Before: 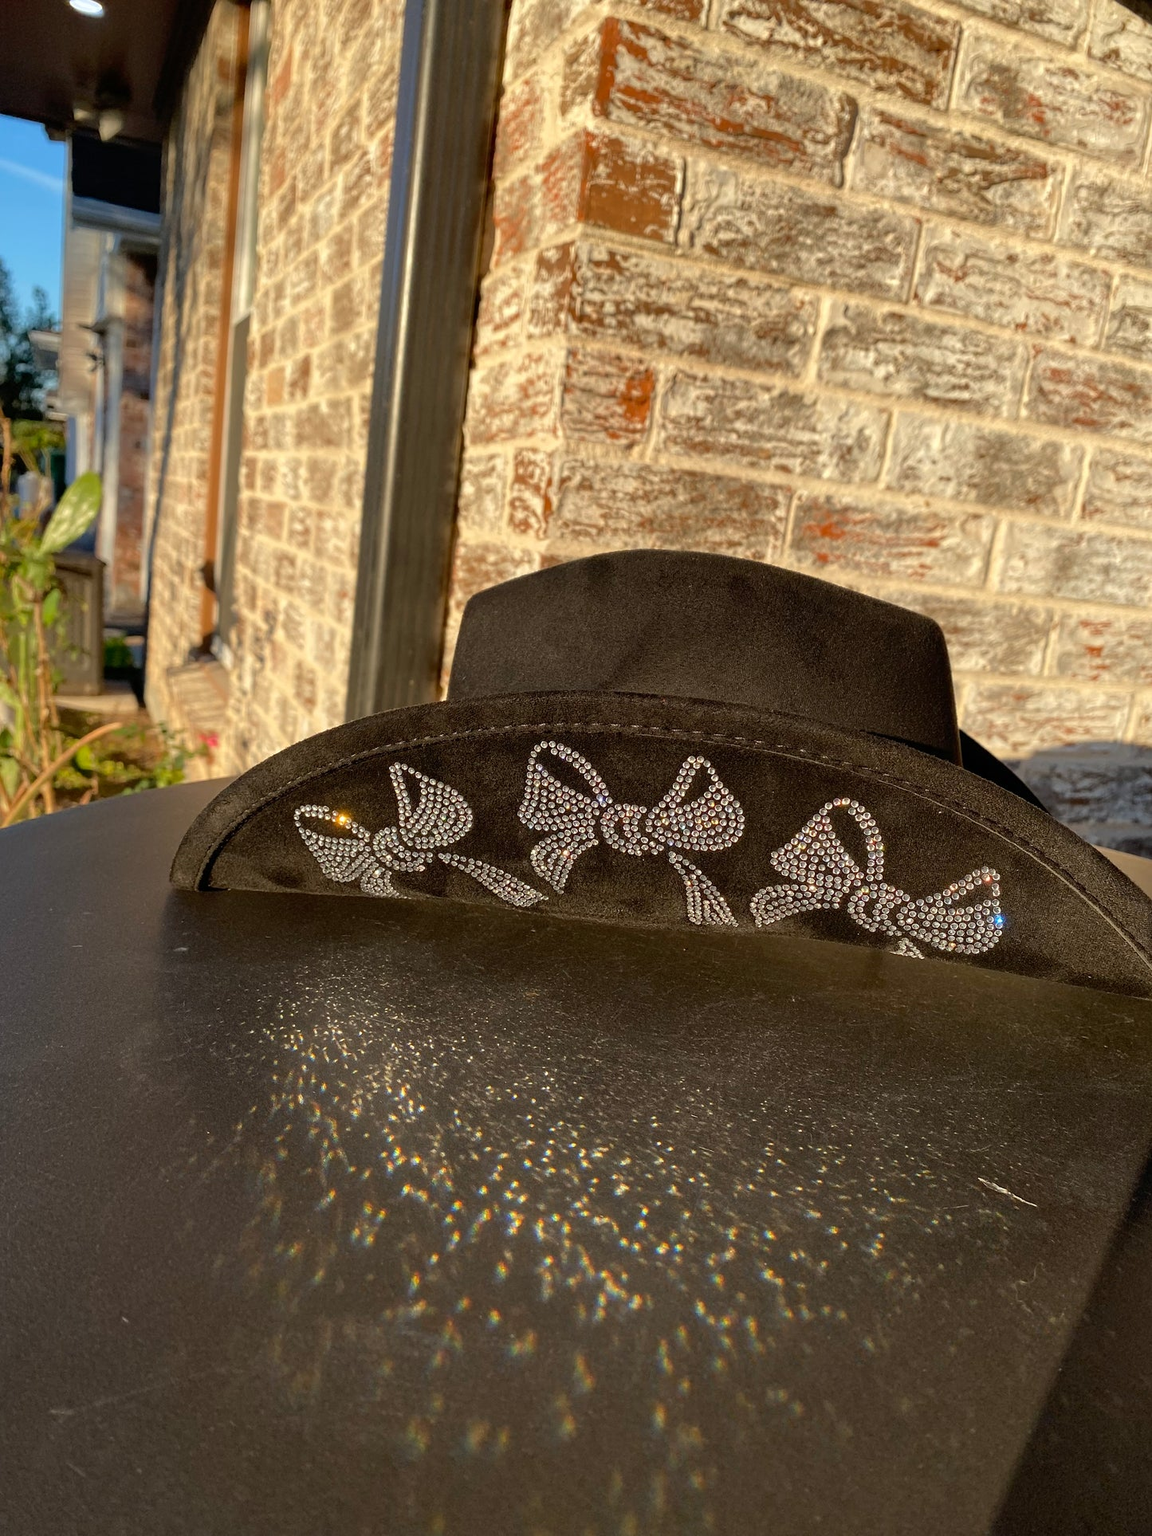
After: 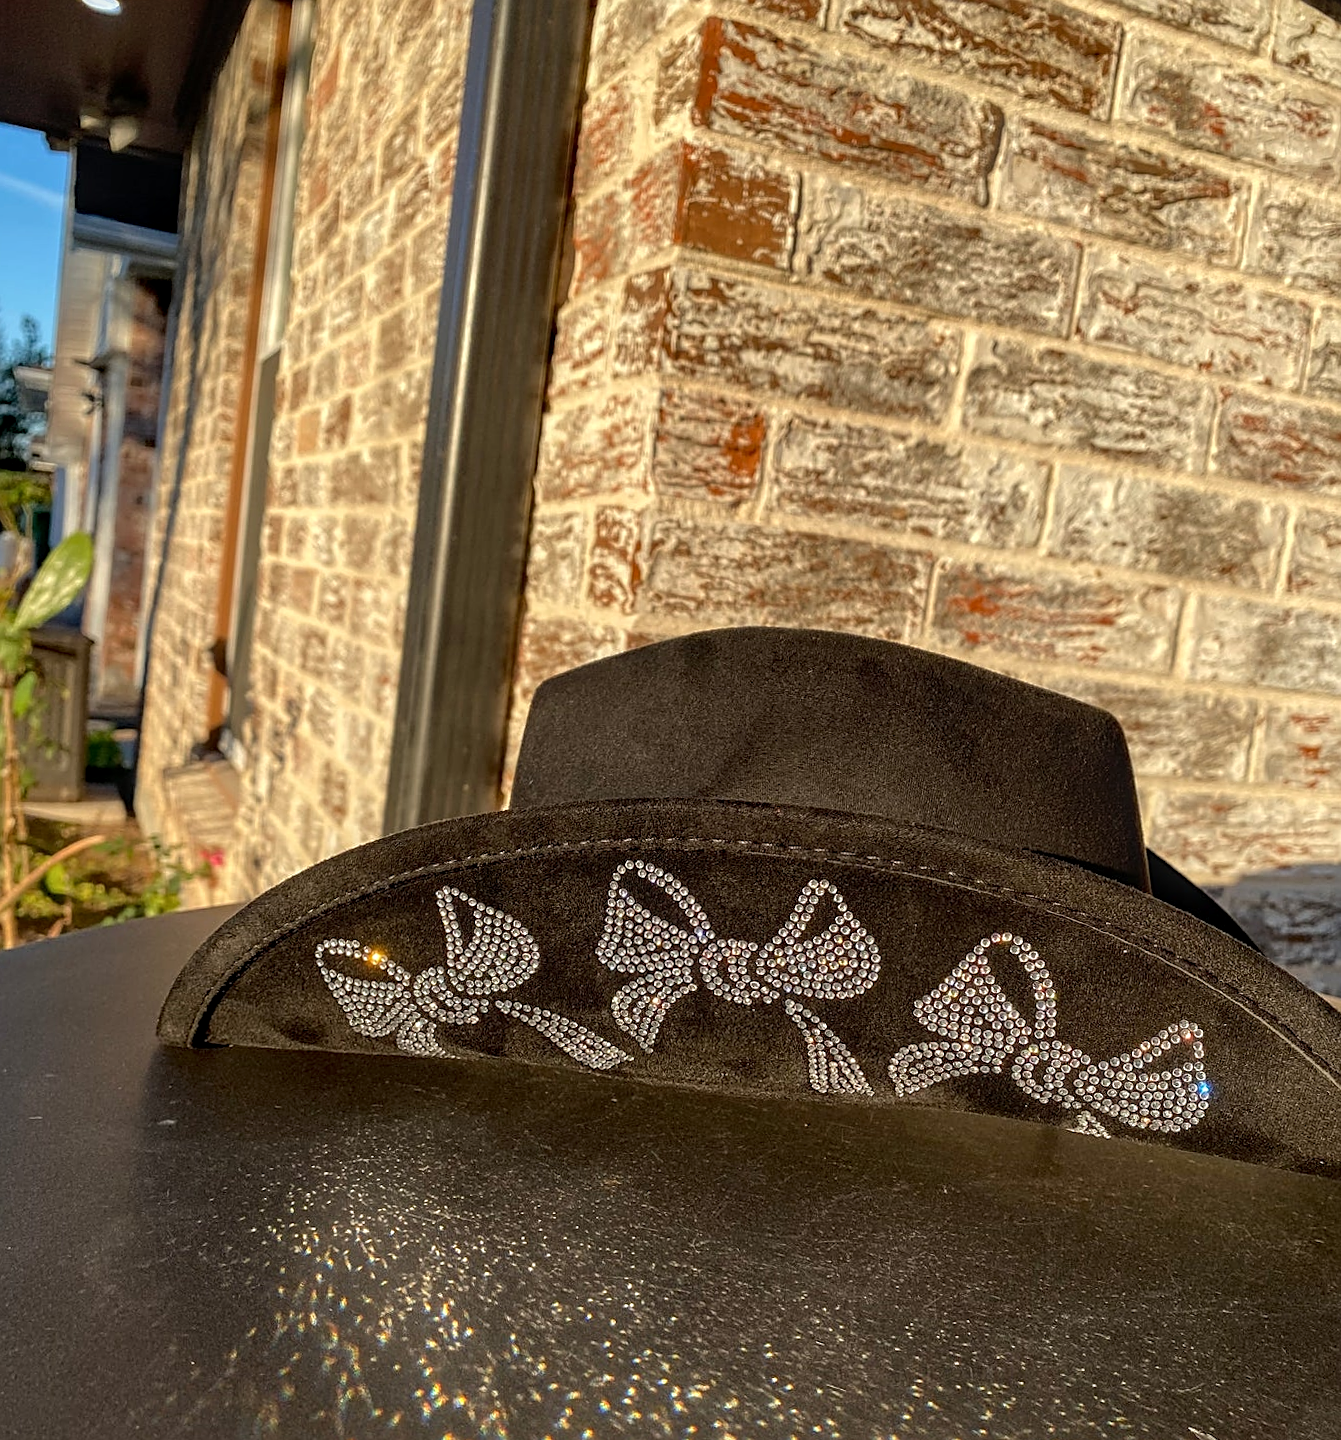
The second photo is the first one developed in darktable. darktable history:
crop: bottom 24.967%
sharpen: on, module defaults
rotate and perspective: rotation 0.215°, lens shift (vertical) -0.139, crop left 0.069, crop right 0.939, crop top 0.002, crop bottom 0.996
local contrast: on, module defaults
